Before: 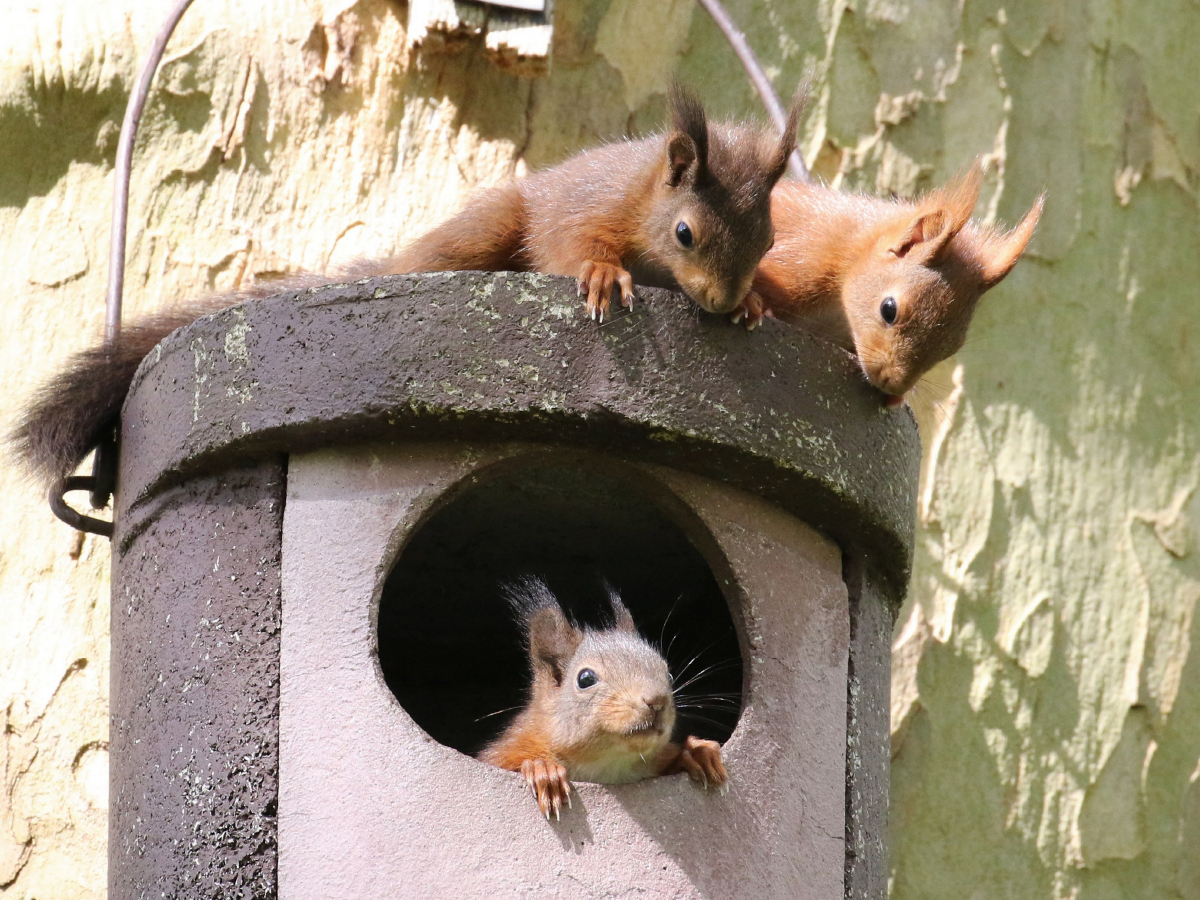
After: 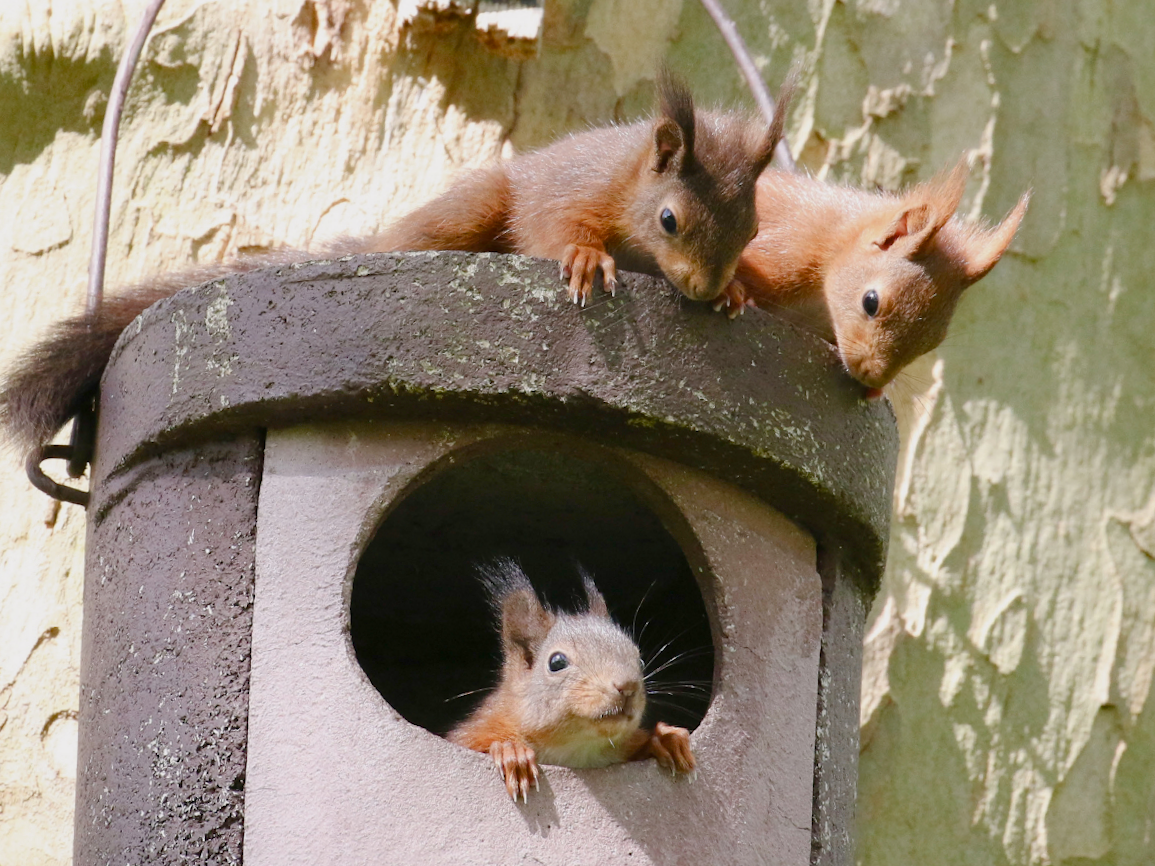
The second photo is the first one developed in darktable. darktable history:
color balance rgb: shadows lift › chroma 1%, shadows lift › hue 113°, highlights gain › chroma 0.2%, highlights gain › hue 333°, perceptual saturation grading › global saturation 20%, perceptual saturation grading › highlights -50%, perceptual saturation grading › shadows 25%, contrast -10%
crop and rotate: angle -1.69°
